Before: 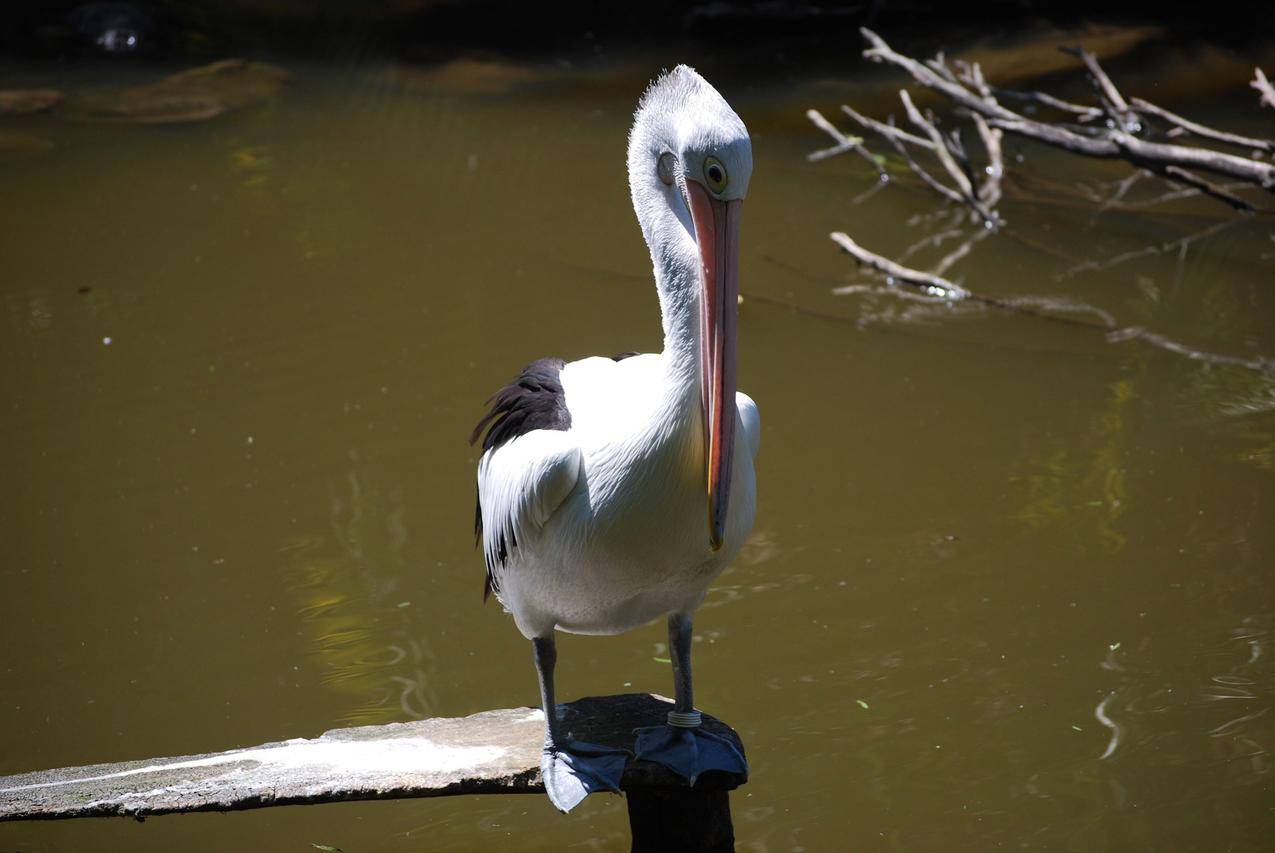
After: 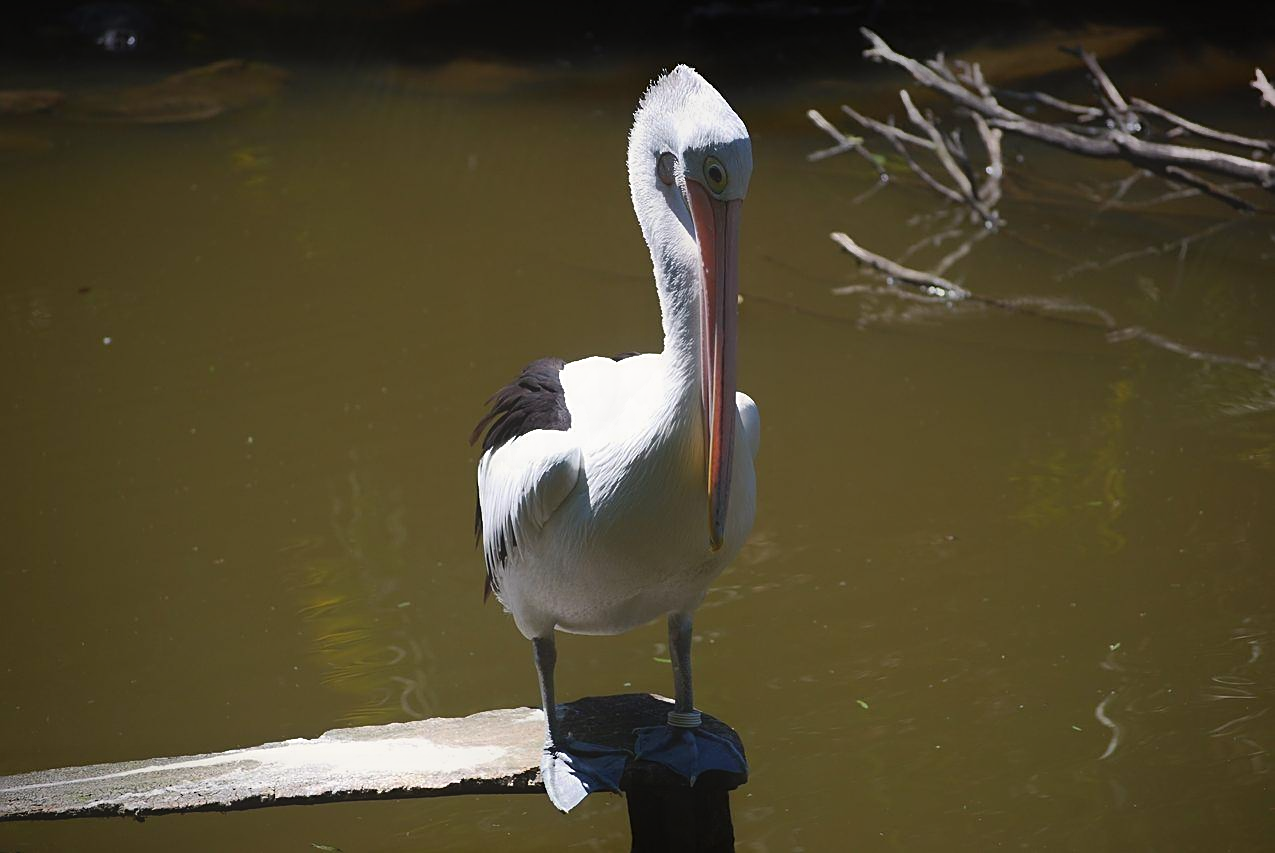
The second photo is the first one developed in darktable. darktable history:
sharpen: amount 0.488
contrast equalizer: octaves 7, y [[0.6 ×6], [0.55 ×6], [0 ×6], [0 ×6], [0 ×6]], mix -0.997
